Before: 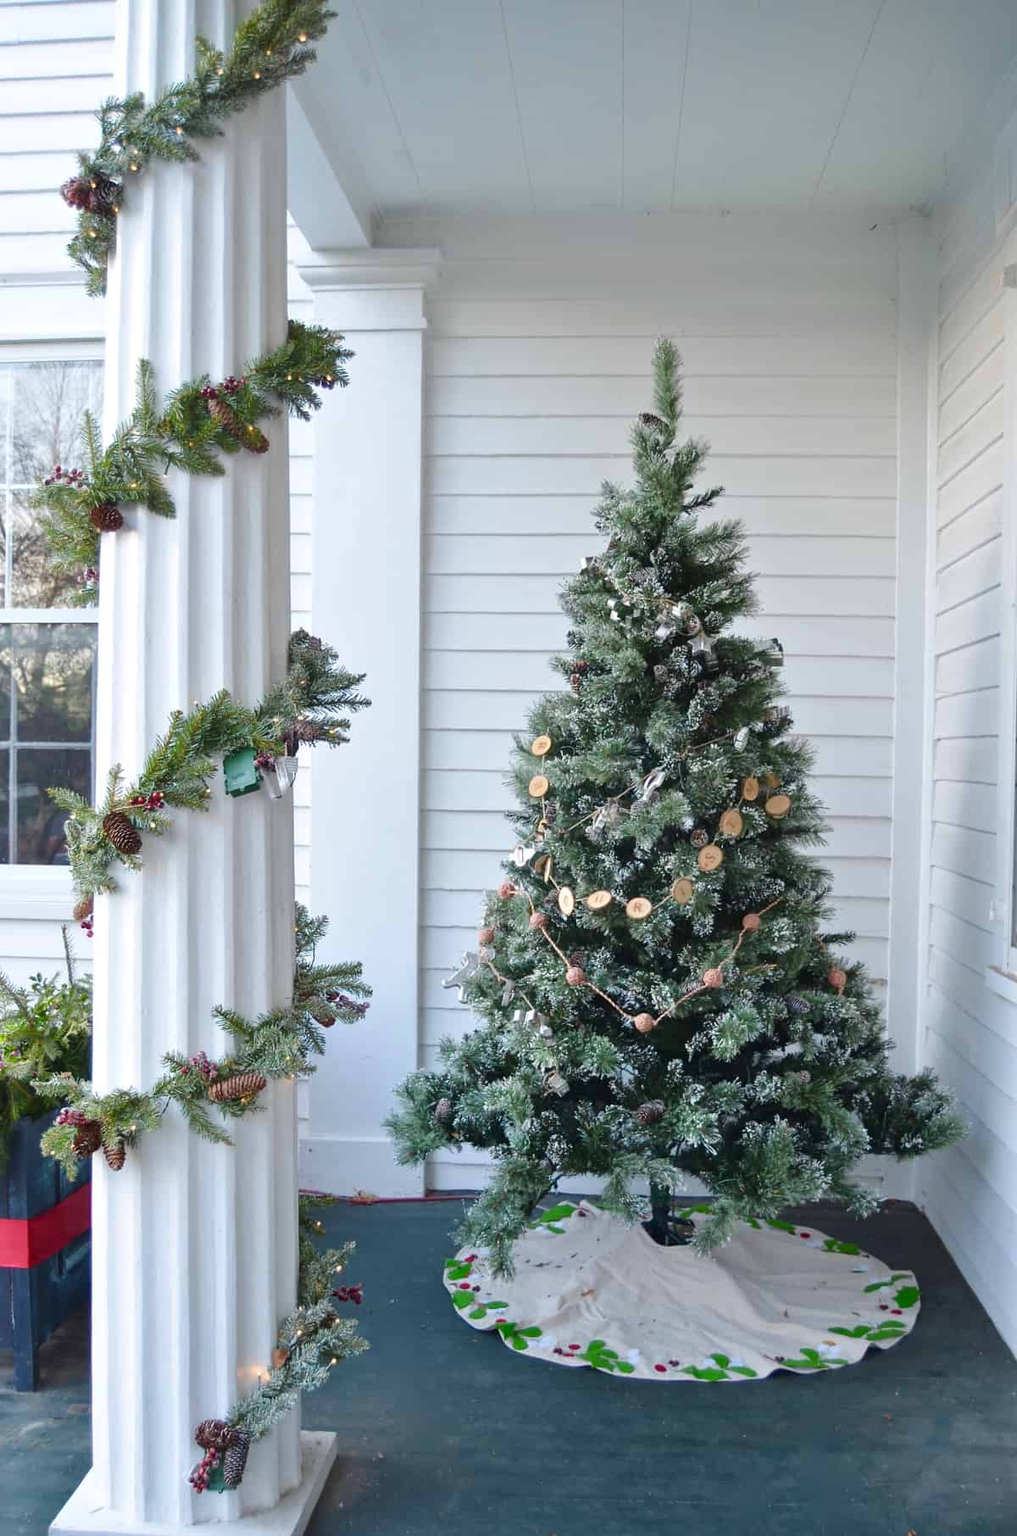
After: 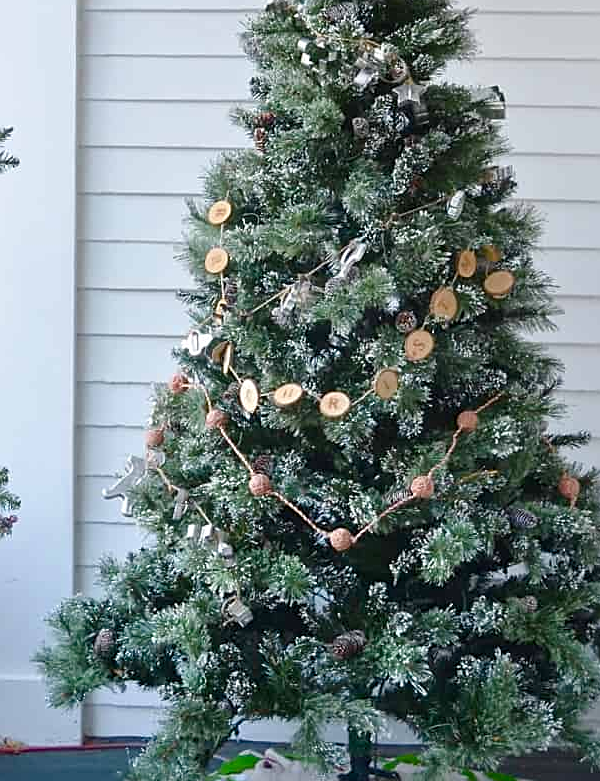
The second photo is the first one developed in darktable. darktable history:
crop: left 34.983%, top 36.841%, right 14.989%, bottom 20.016%
color balance rgb: perceptual saturation grading › global saturation 15.715%, perceptual saturation grading › highlights -19.368%, perceptual saturation grading › shadows 20.42%
sharpen: on, module defaults
